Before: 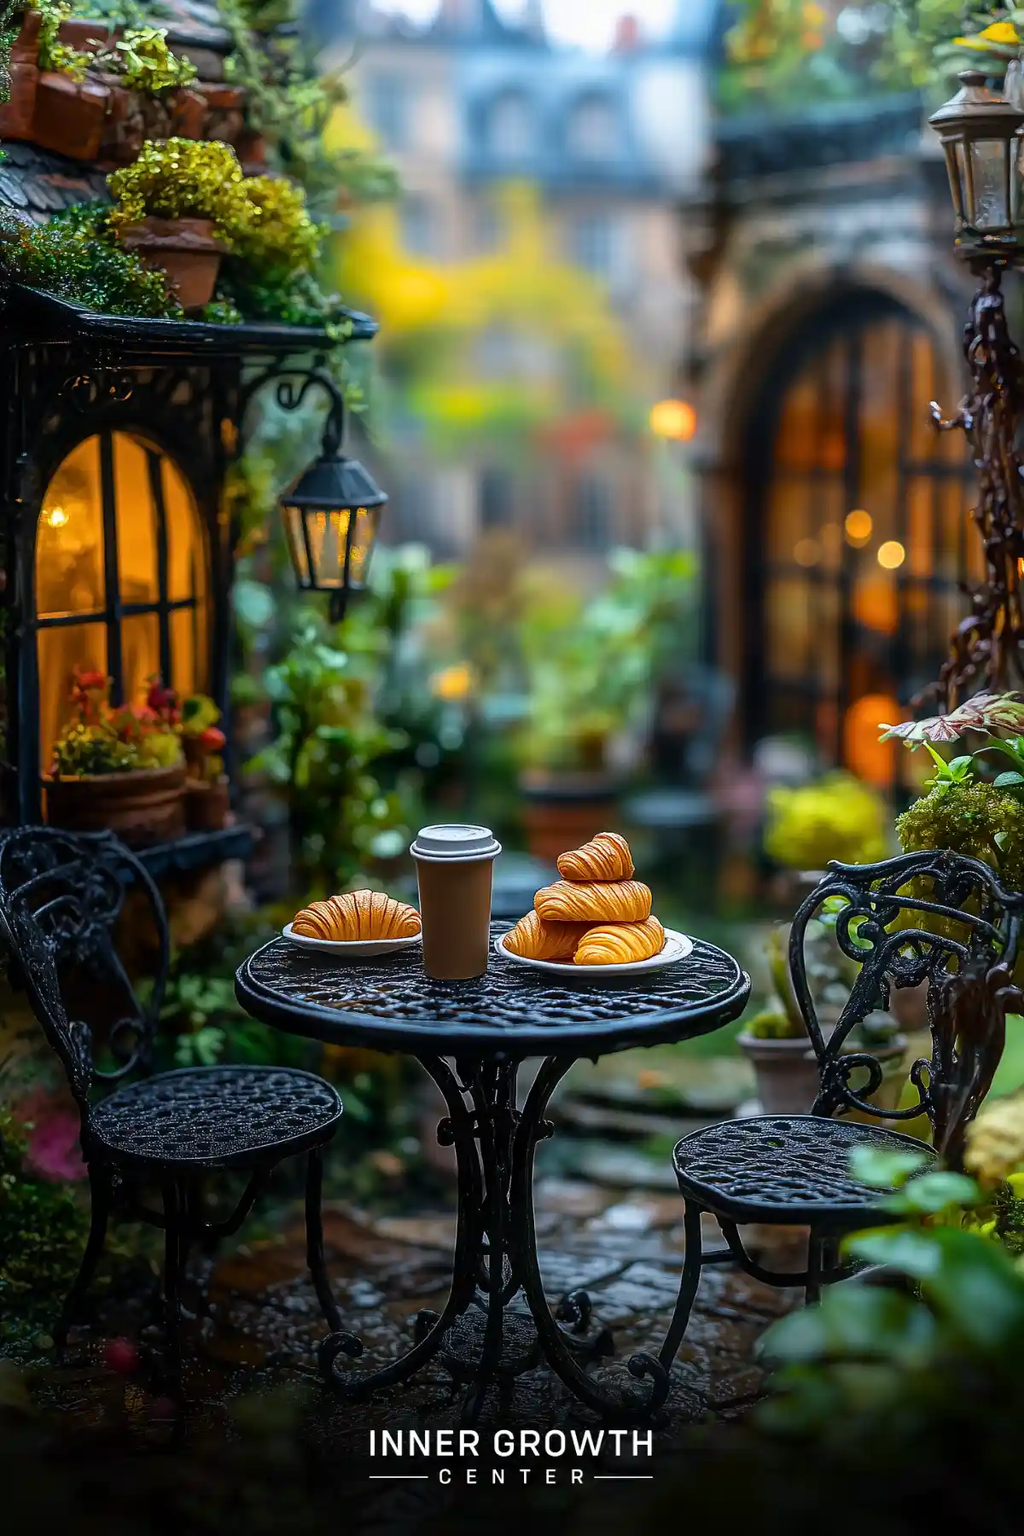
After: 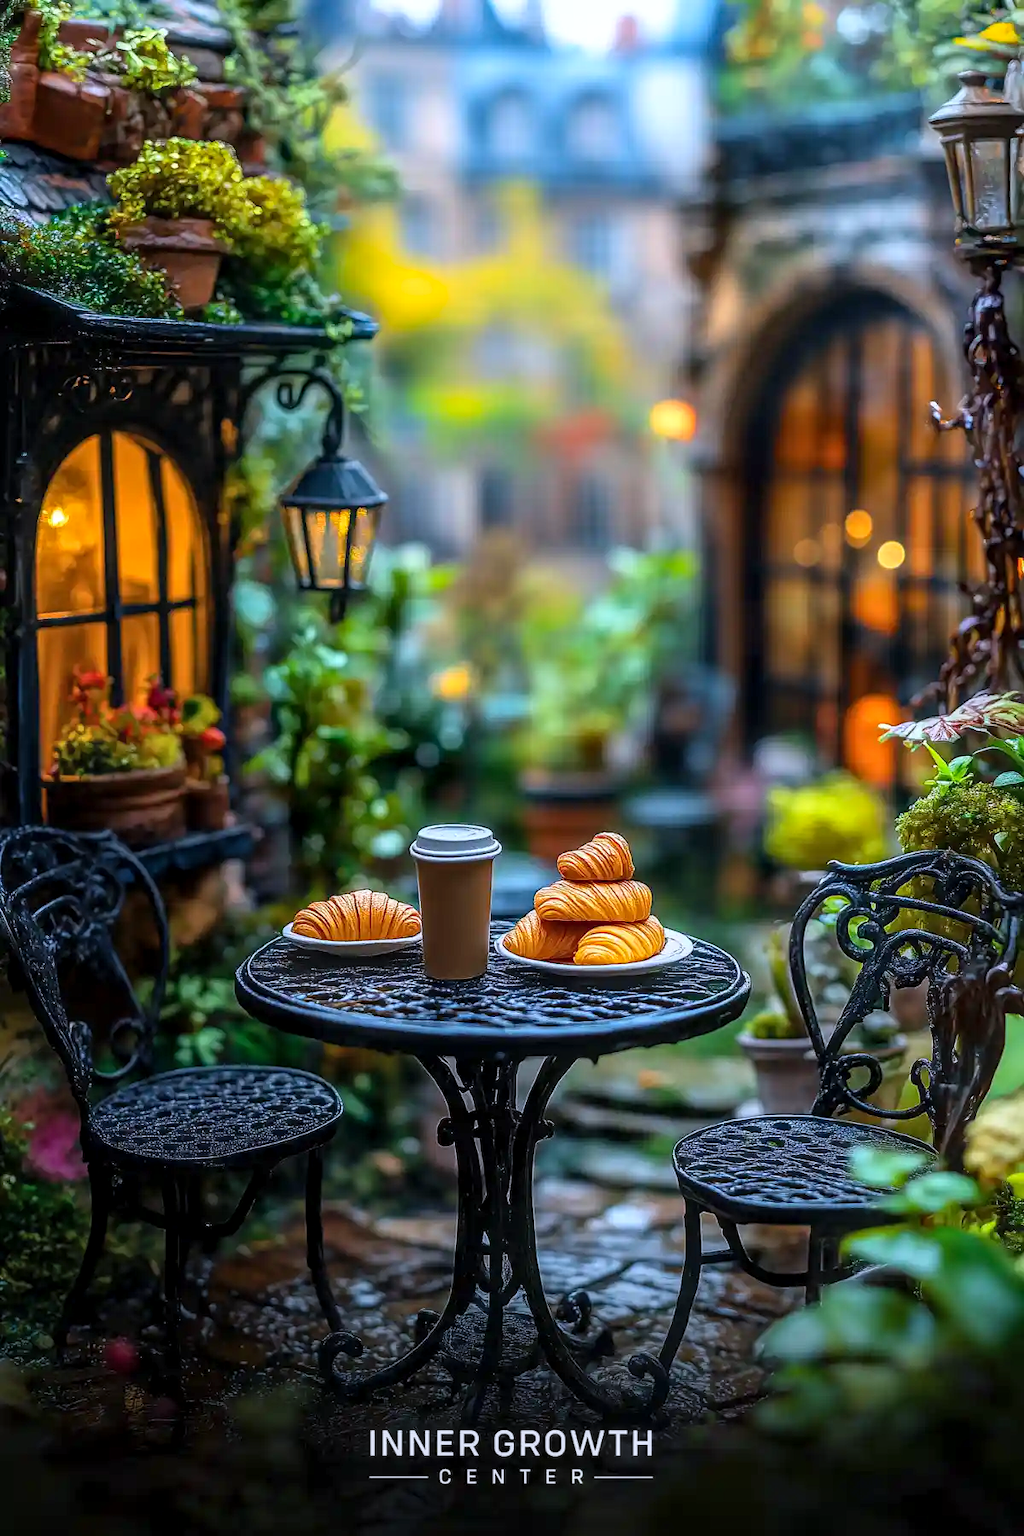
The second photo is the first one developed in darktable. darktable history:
color calibration: illuminant as shot in camera, x 0.358, y 0.373, temperature 4628.91 K
contrast brightness saturation: contrast 0.07, brightness 0.082, saturation 0.18
local contrast: on, module defaults
